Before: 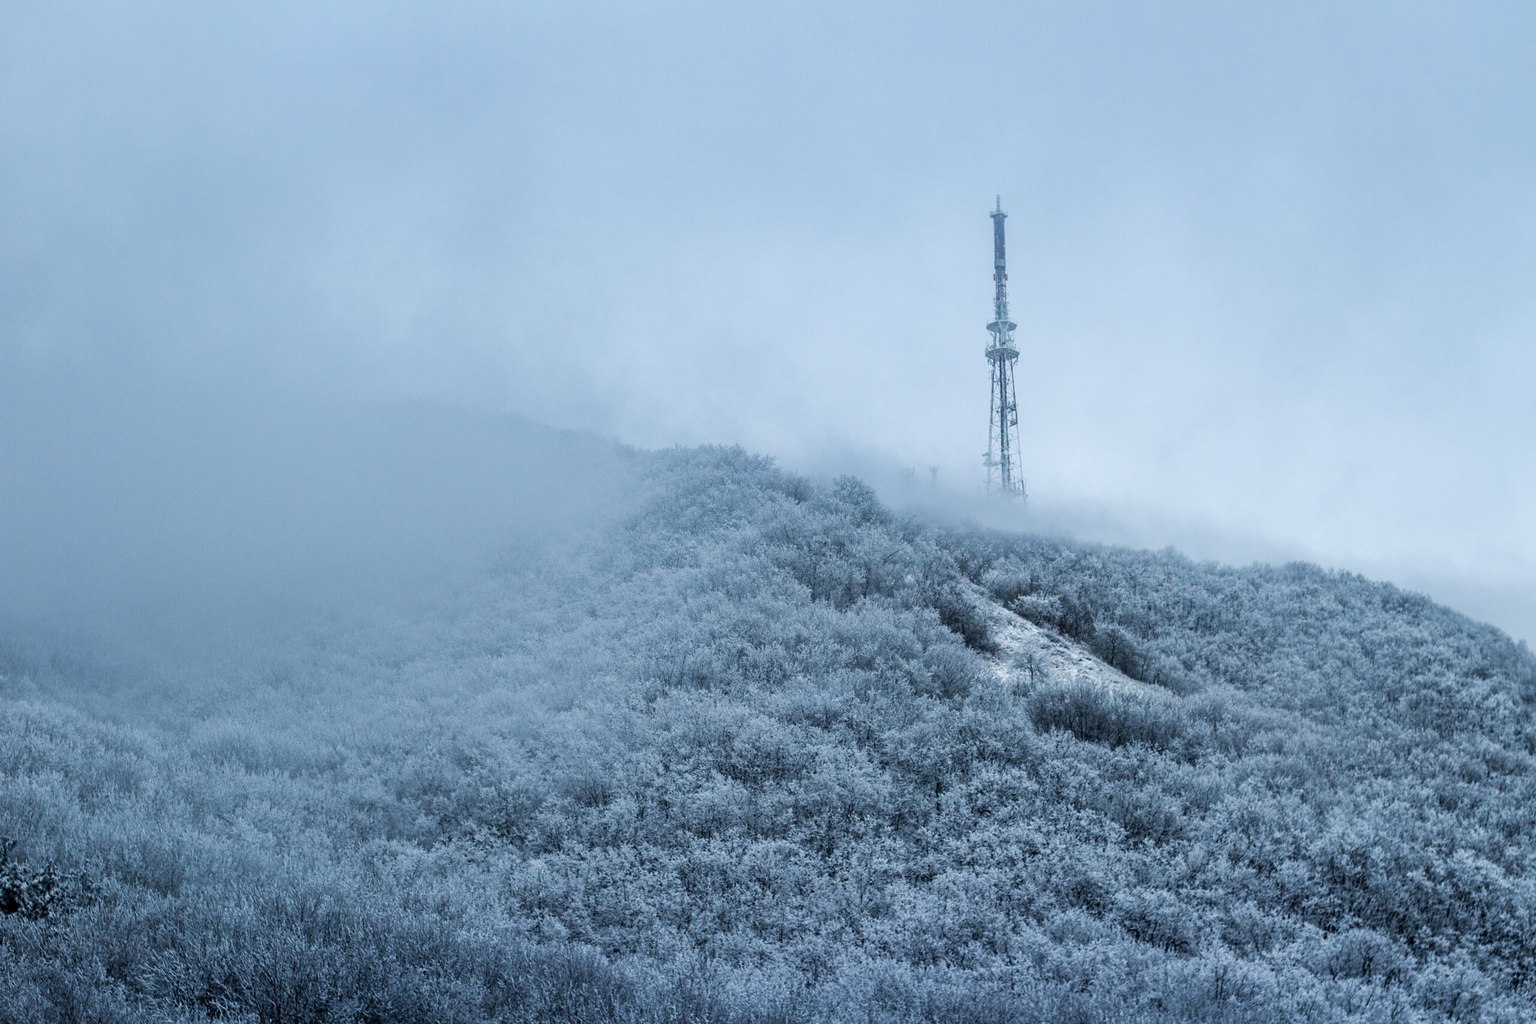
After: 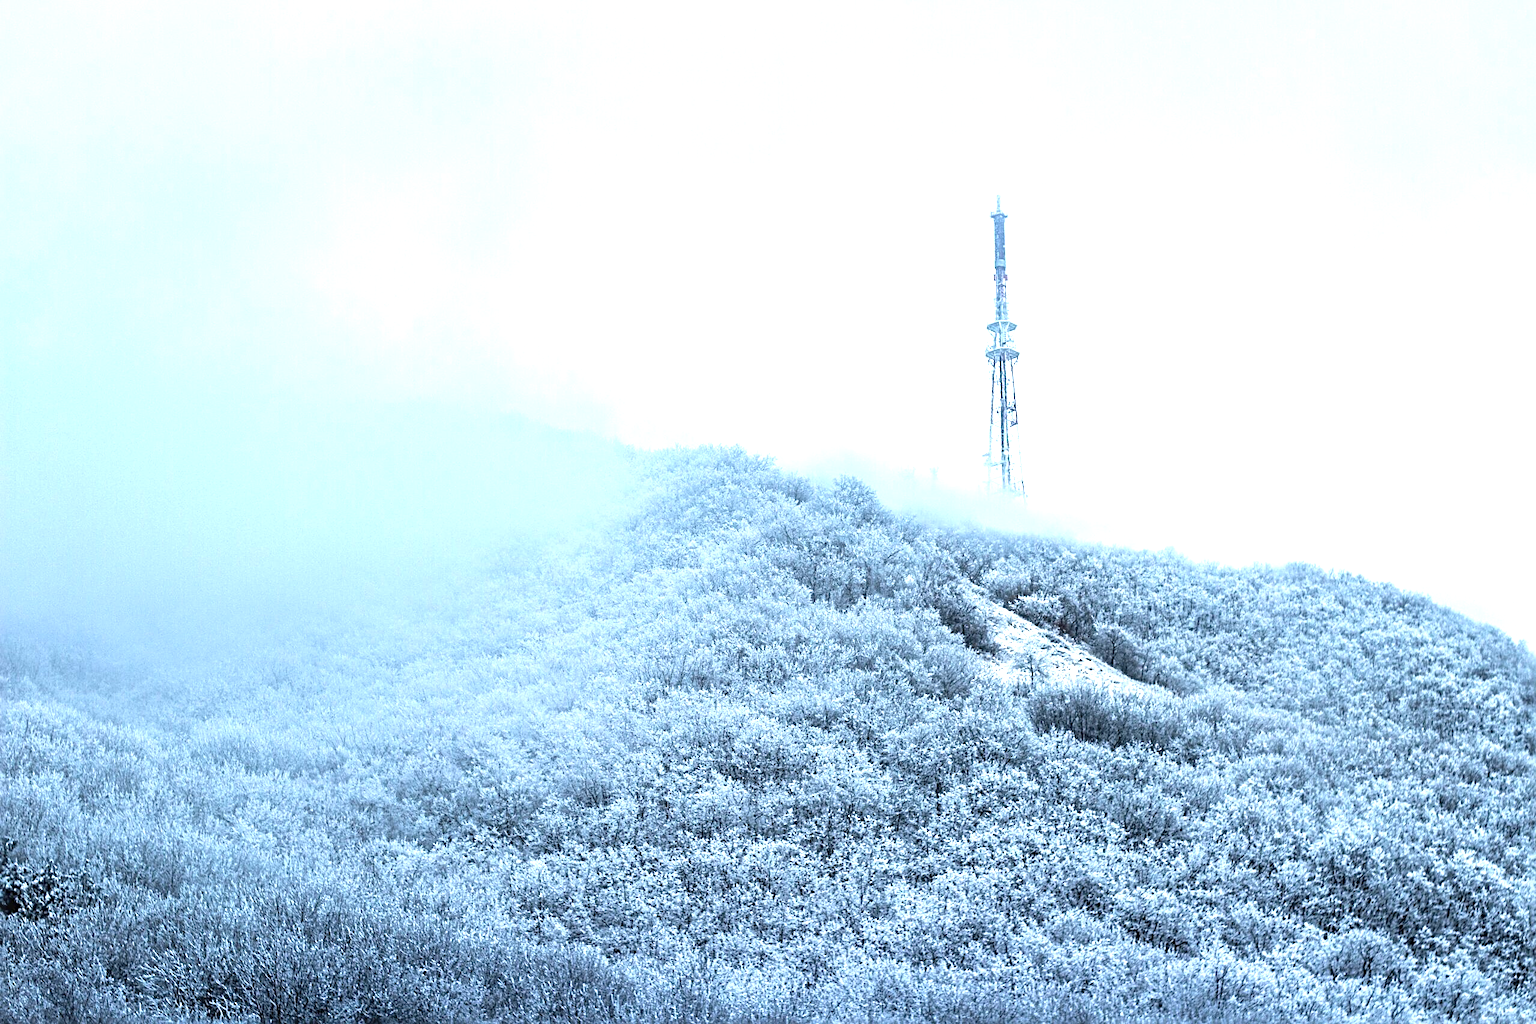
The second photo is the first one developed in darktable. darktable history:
sharpen: radius 3.958
exposure: black level correction -0.002, exposure 1.348 EV, compensate highlight preservation false
